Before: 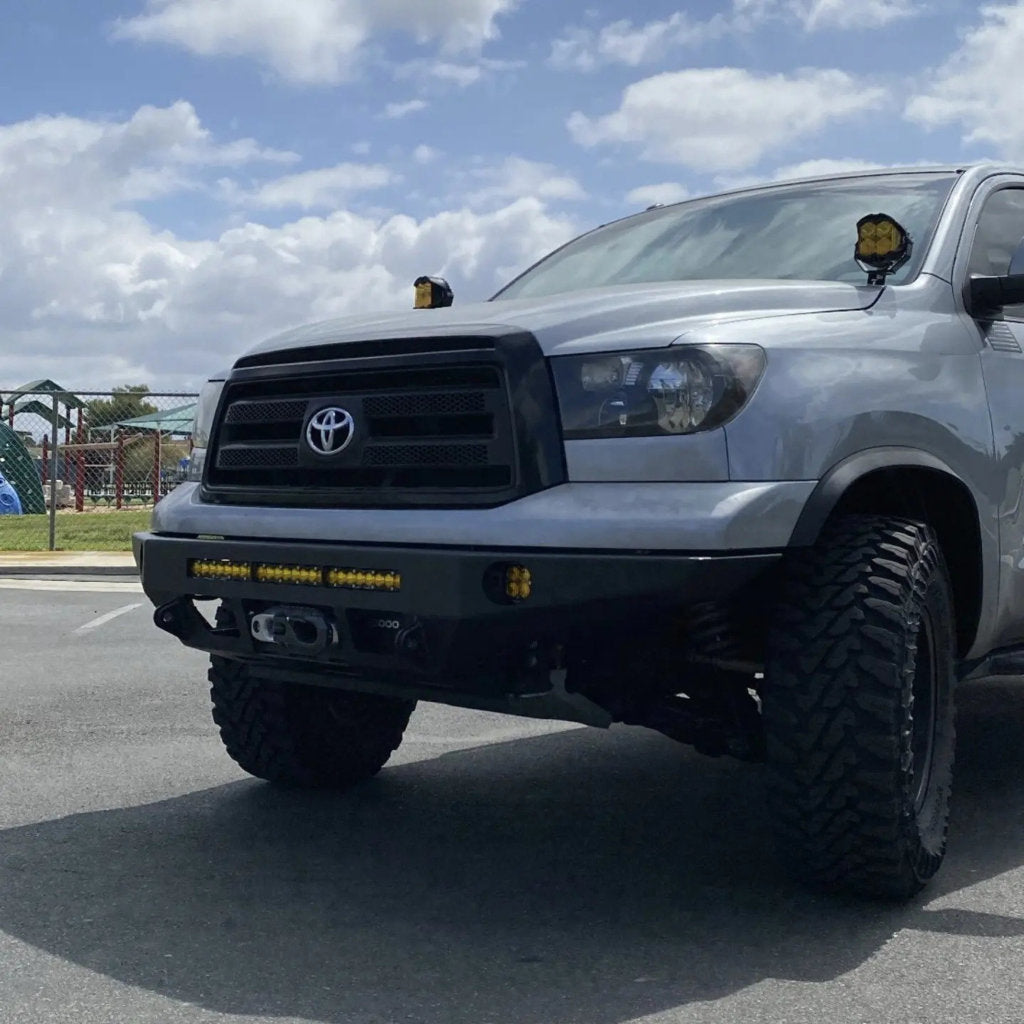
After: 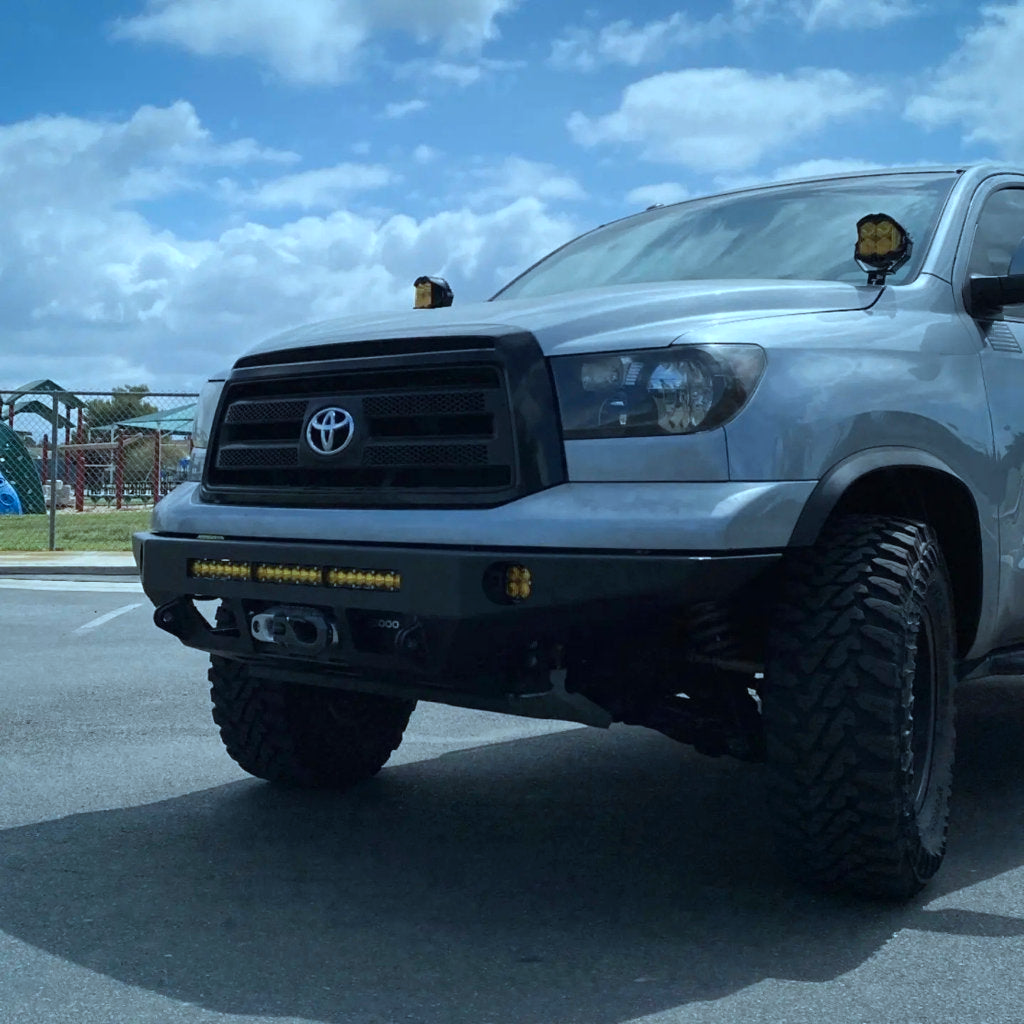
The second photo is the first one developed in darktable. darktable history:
color correction: highlights a* -10.69, highlights b* -19.19
vignetting: brightness -0.233, saturation 0.141
